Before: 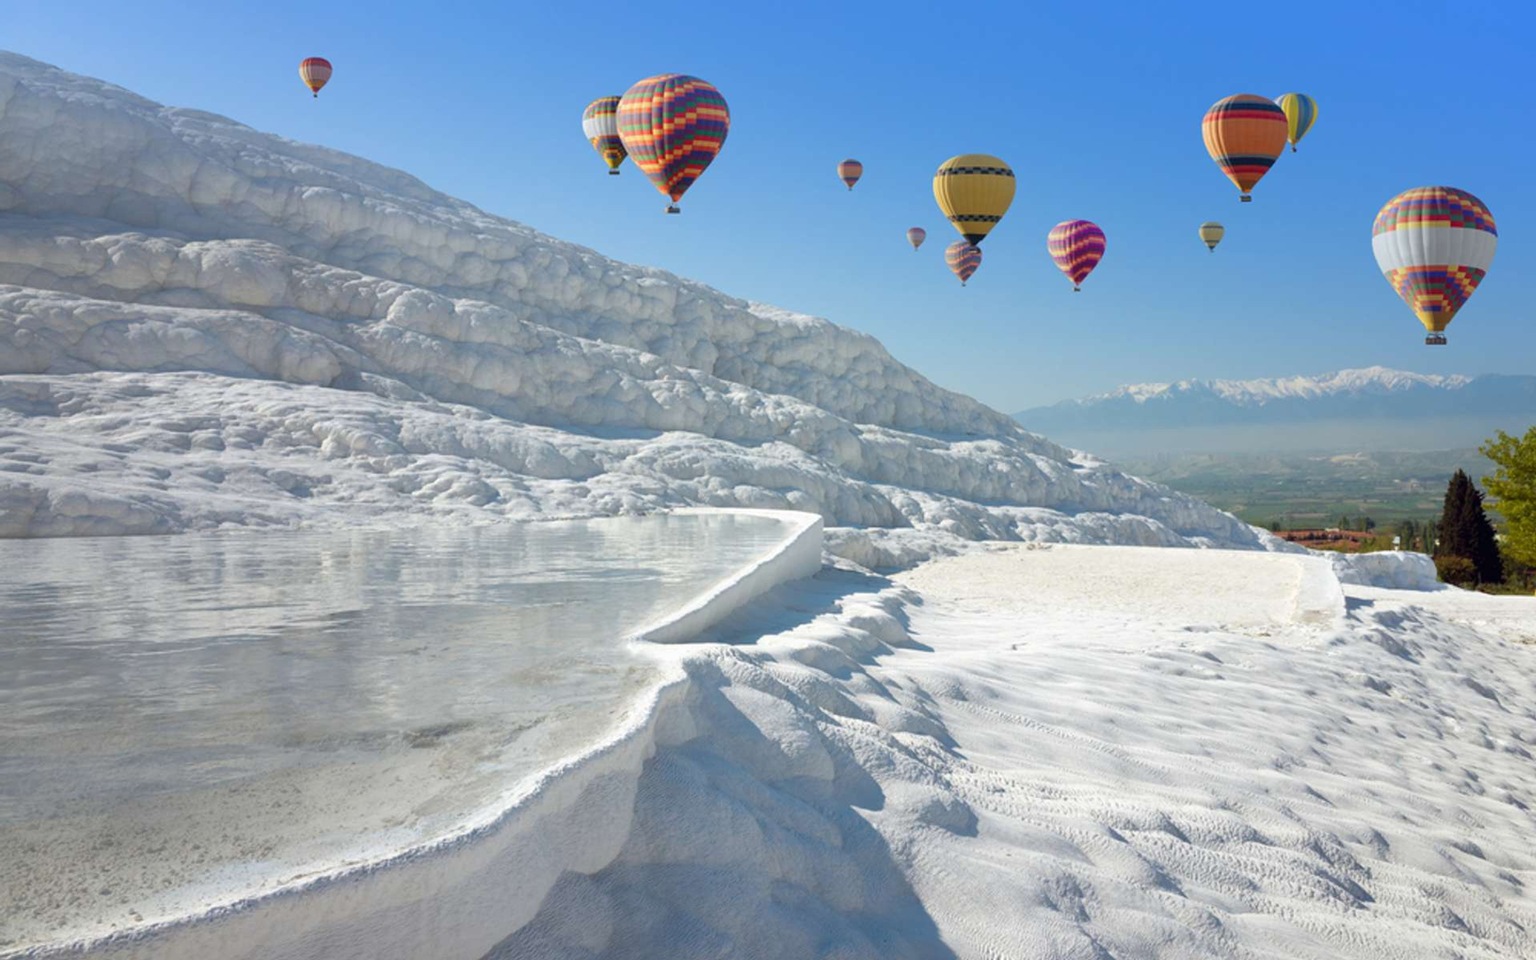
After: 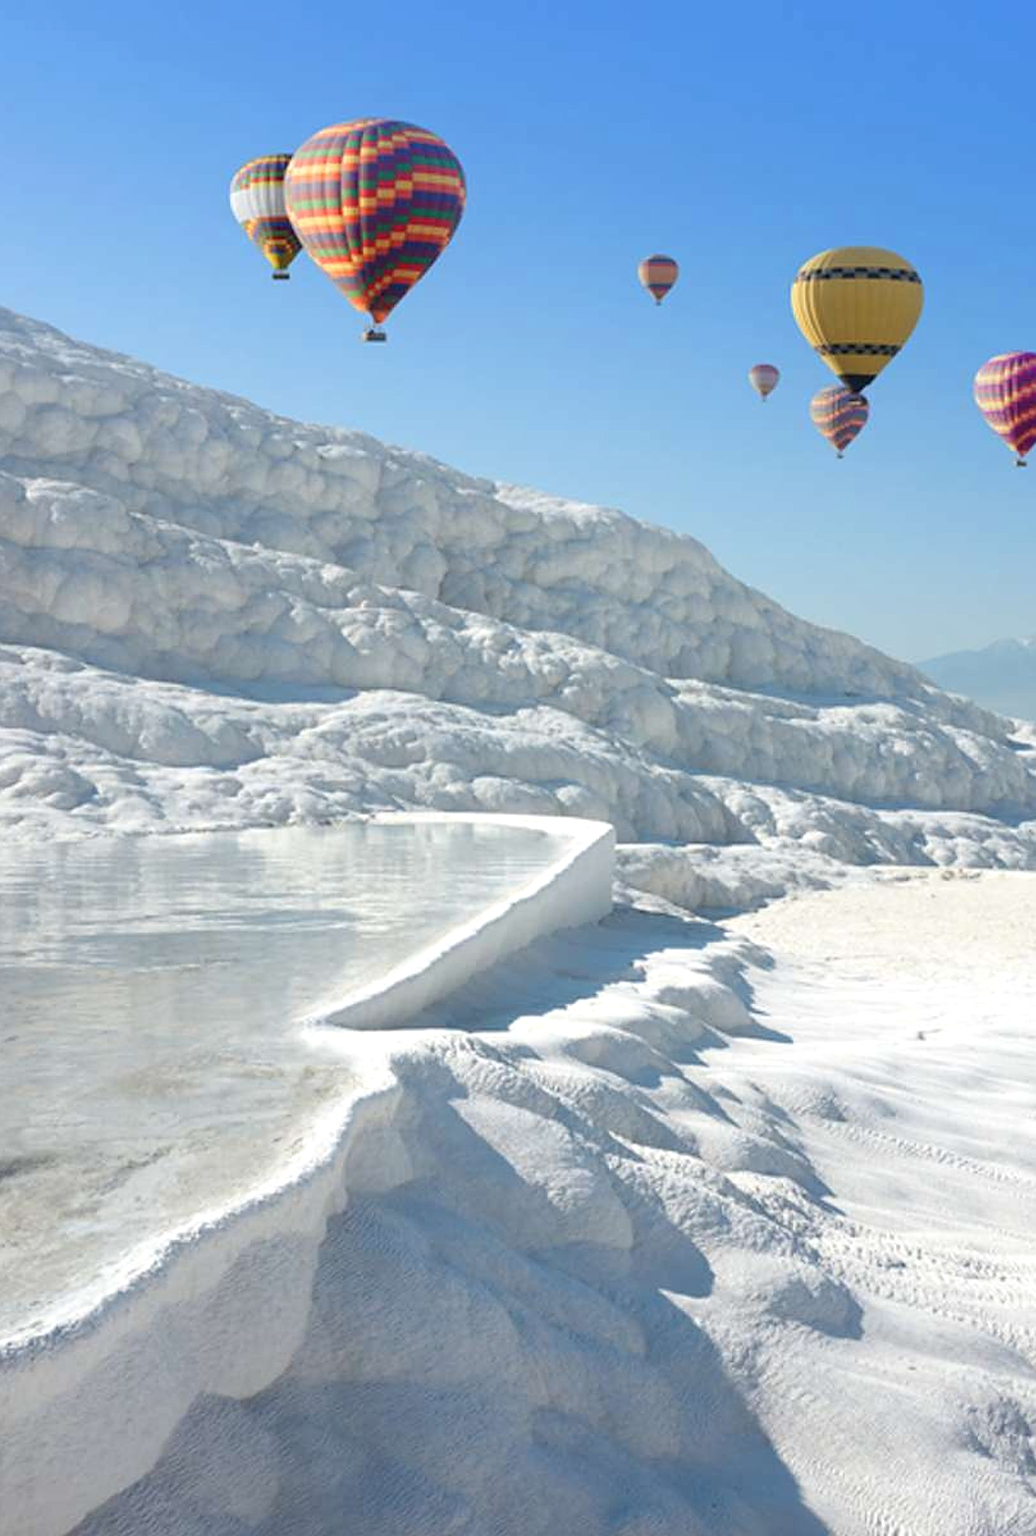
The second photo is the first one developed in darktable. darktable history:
crop: left 28.583%, right 29.231%
shadows and highlights: shadows -12.5, white point adjustment 4, highlights 28.33
sharpen: on, module defaults
